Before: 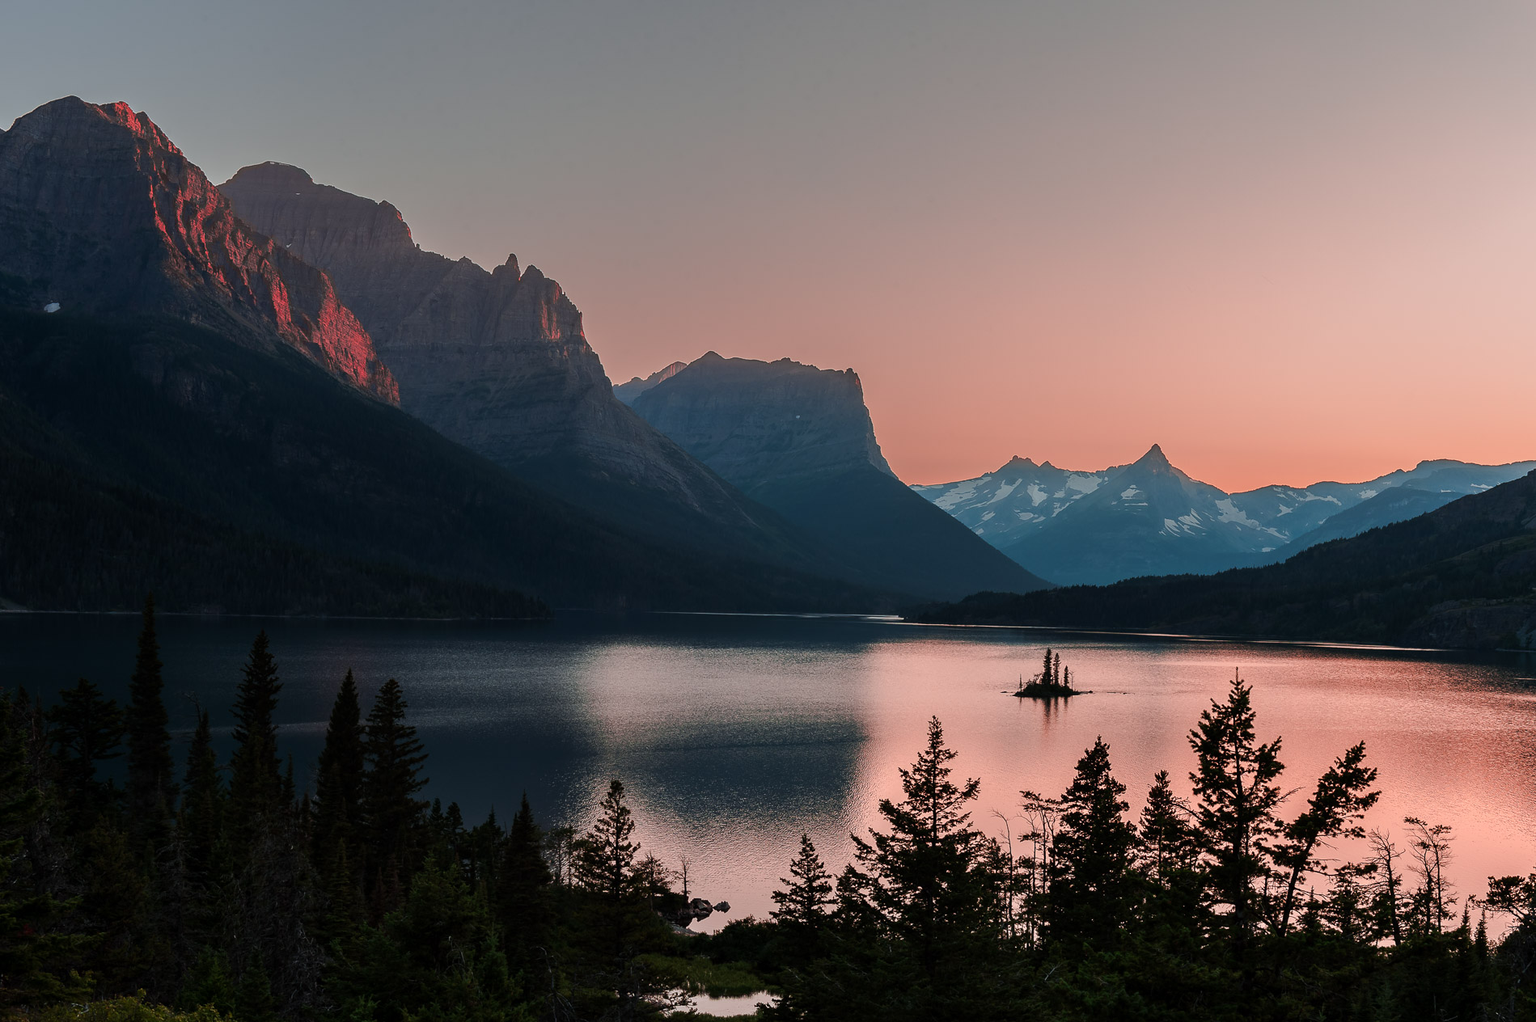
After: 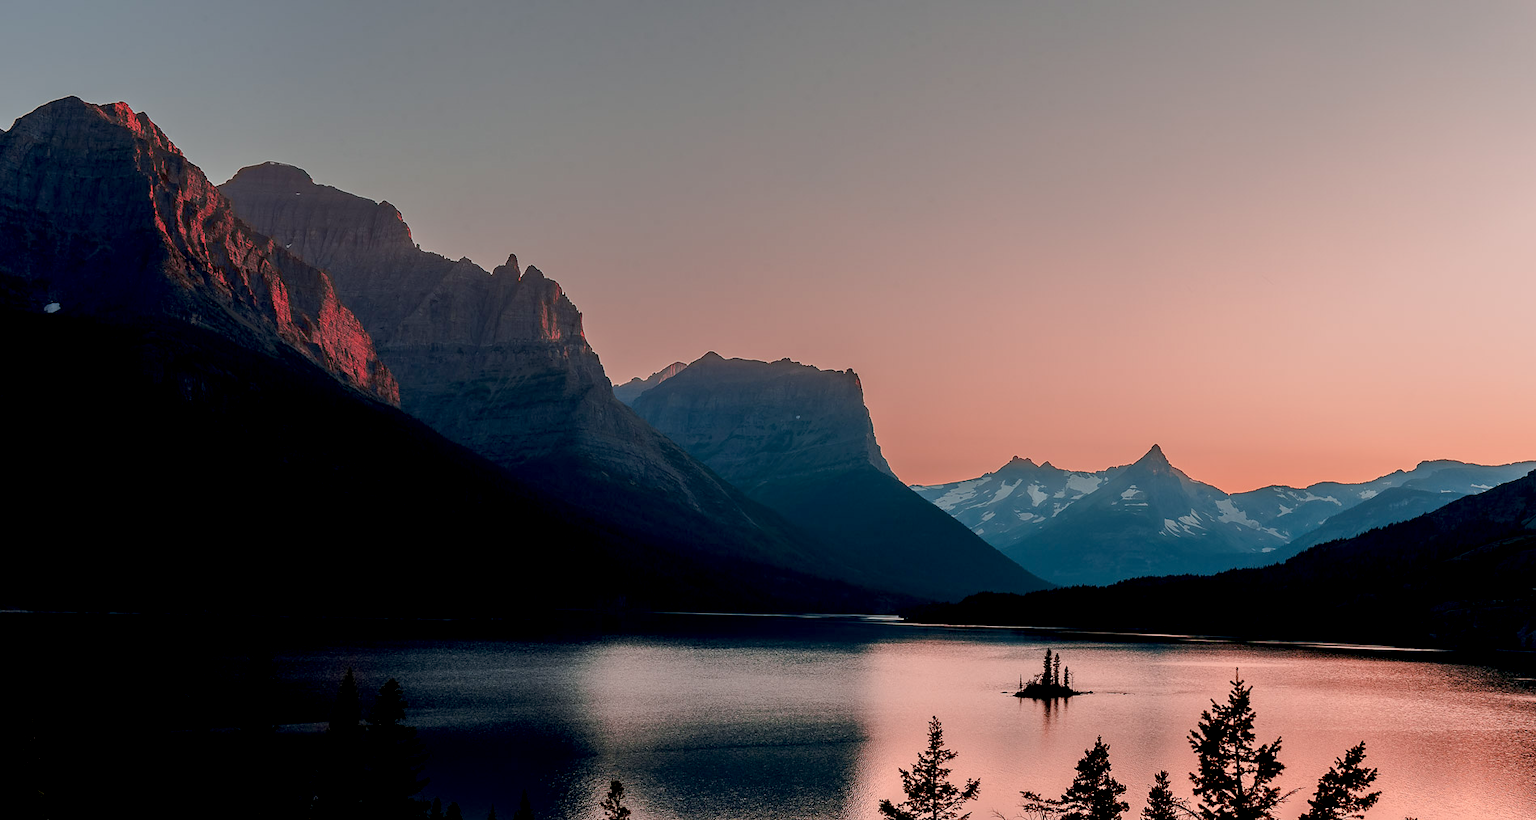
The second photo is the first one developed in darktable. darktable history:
exposure: black level correction 0.016, exposure -0.009 EV, compensate highlight preservation false
crop: bottom 19.644%
